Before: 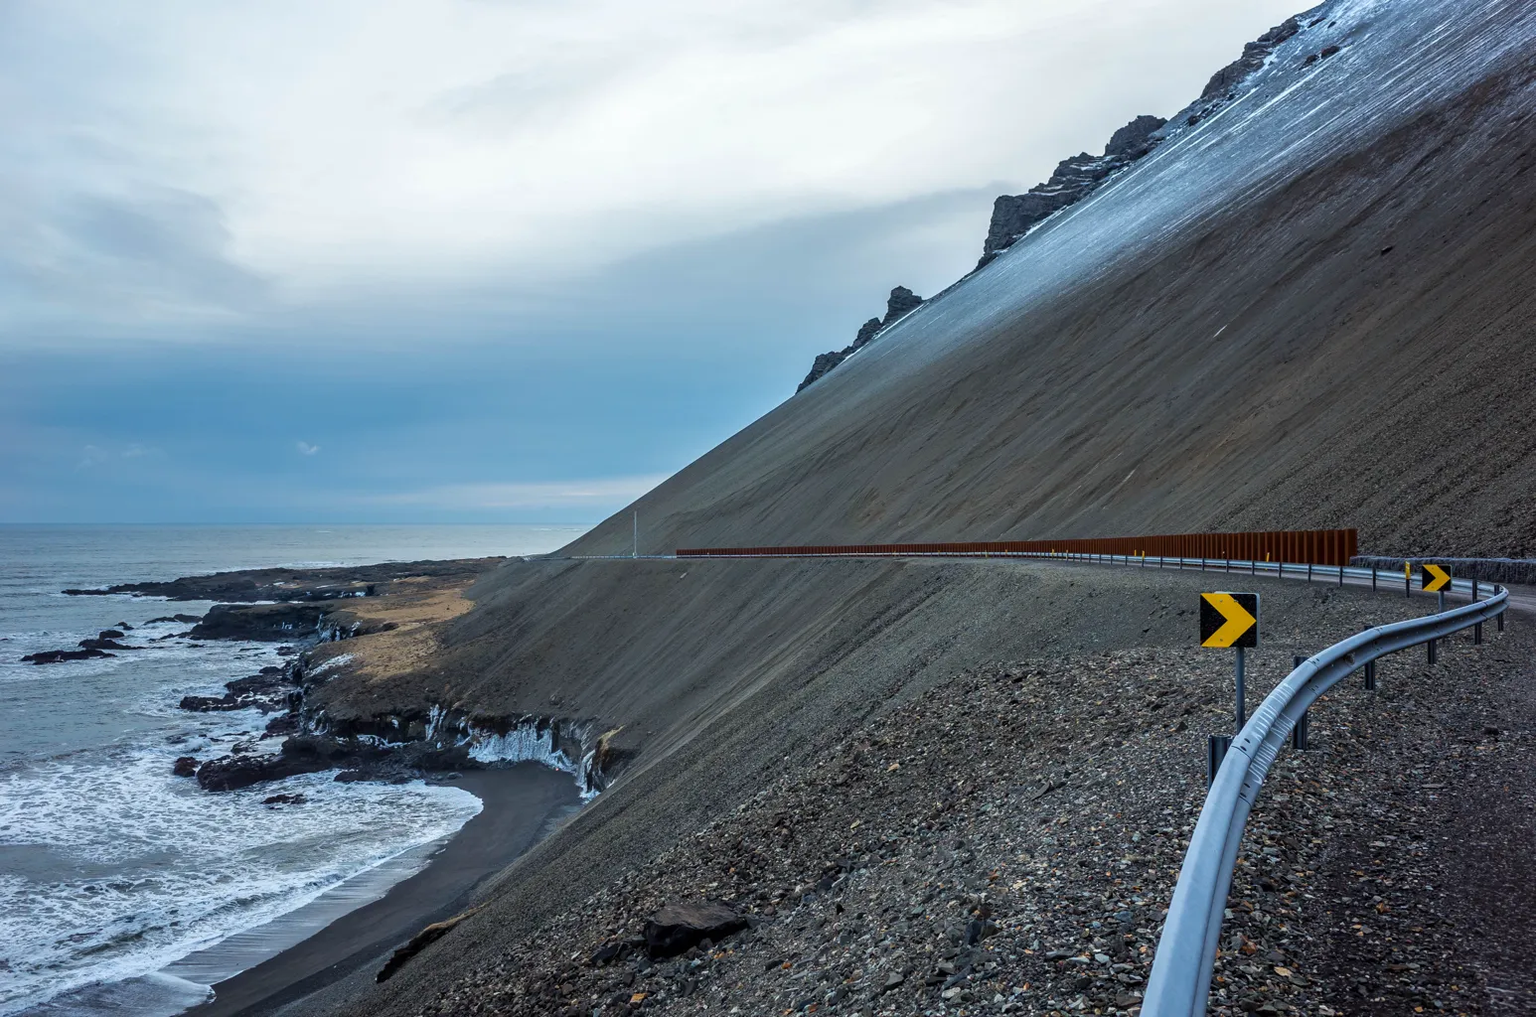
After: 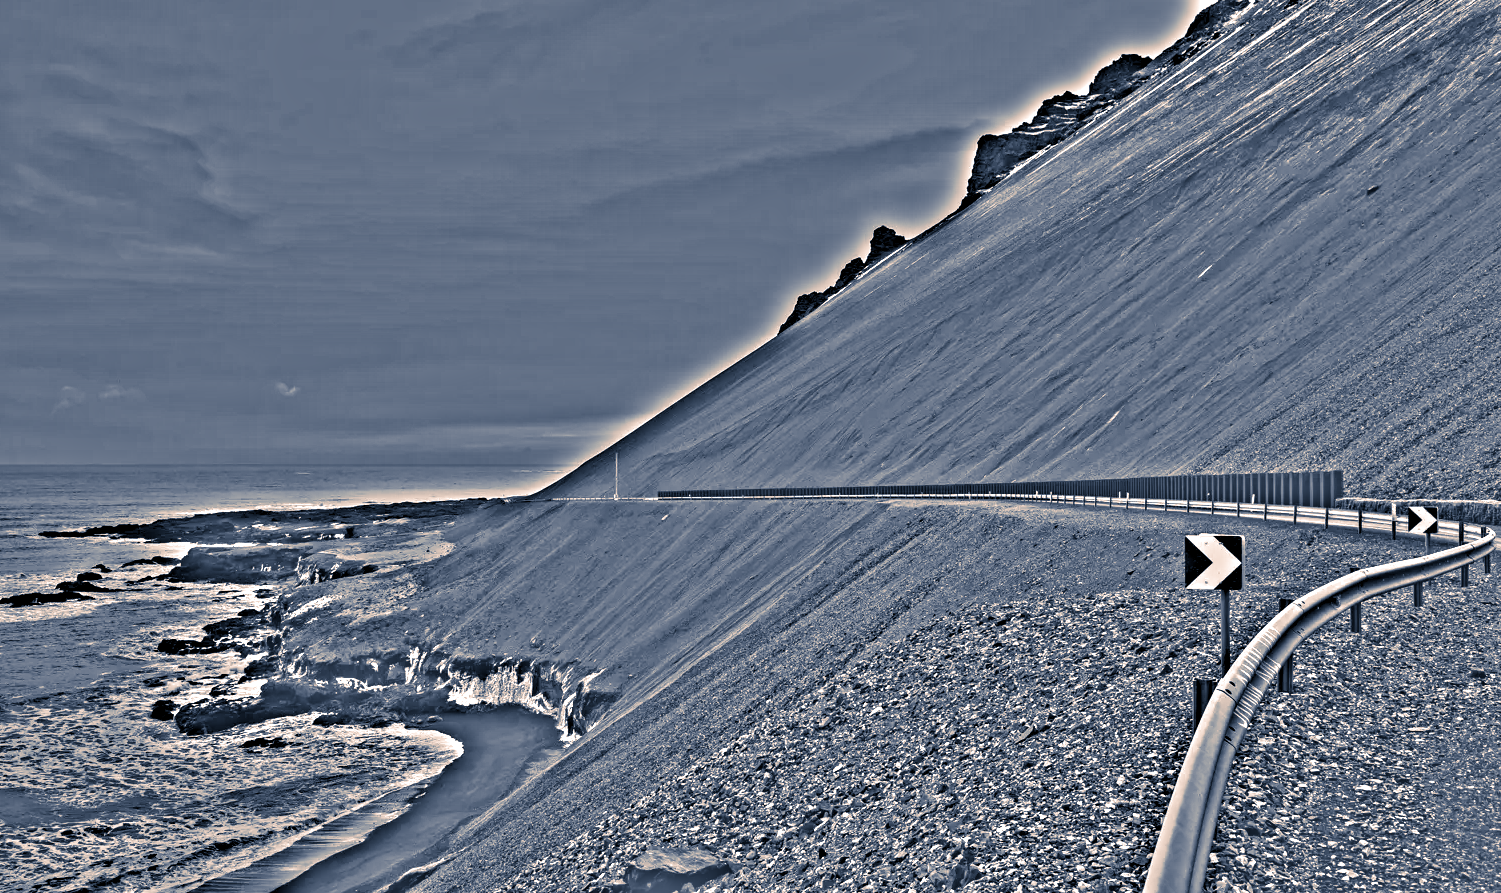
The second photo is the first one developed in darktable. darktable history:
split-toning: shadows › hue 226.8°, shadows › saturation 0.56, highlights › hue 28.8°, balance -40, compress 0%
crop: left 1.507%, top 6.147%, right 1.379%, bottom 6.637%
highpass: sharpness 49.79%, contrast boost 49.79%
